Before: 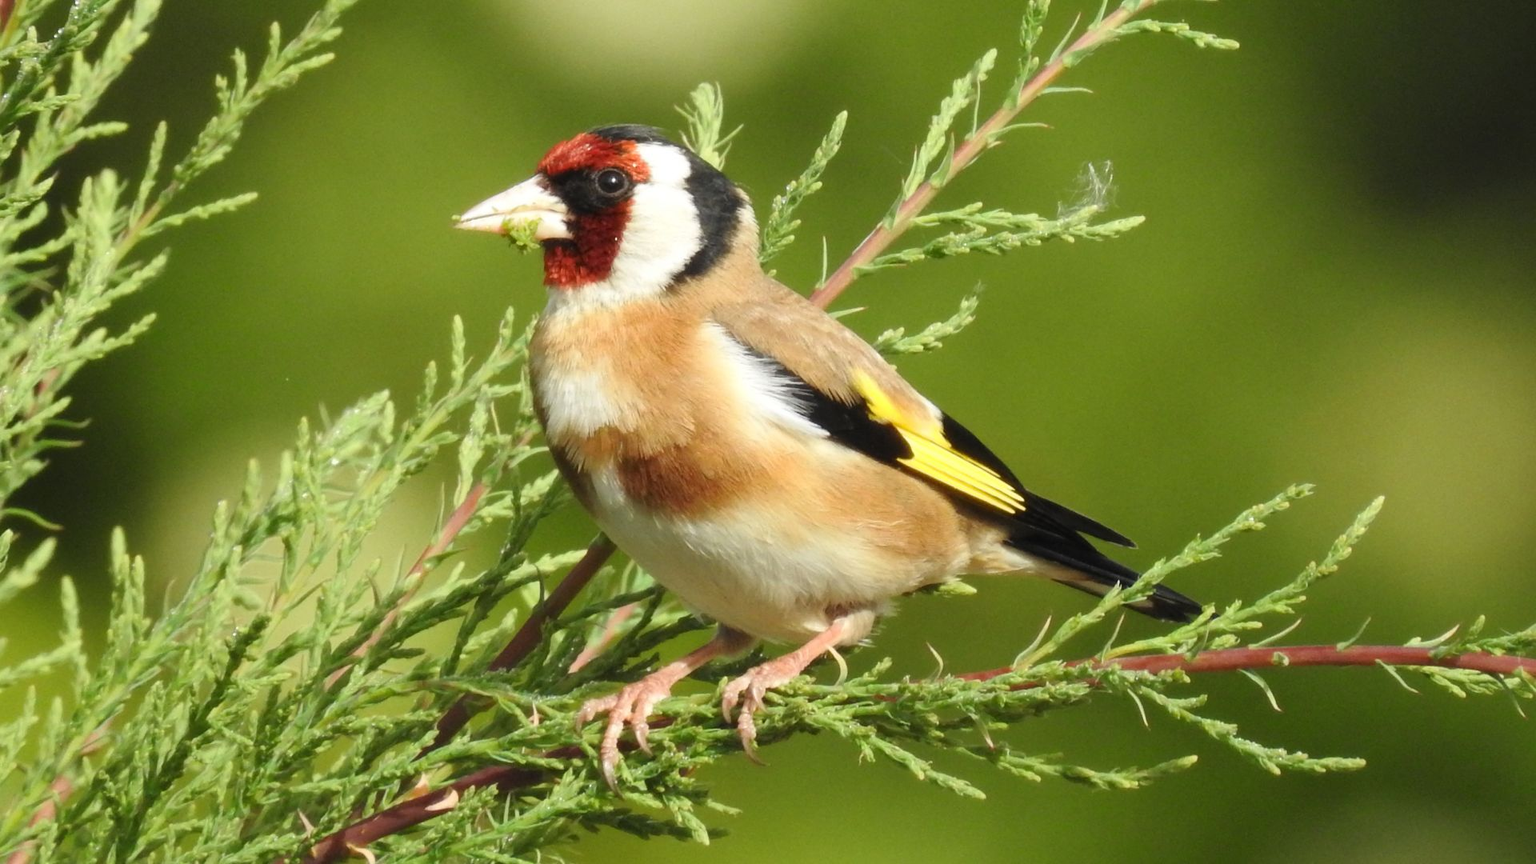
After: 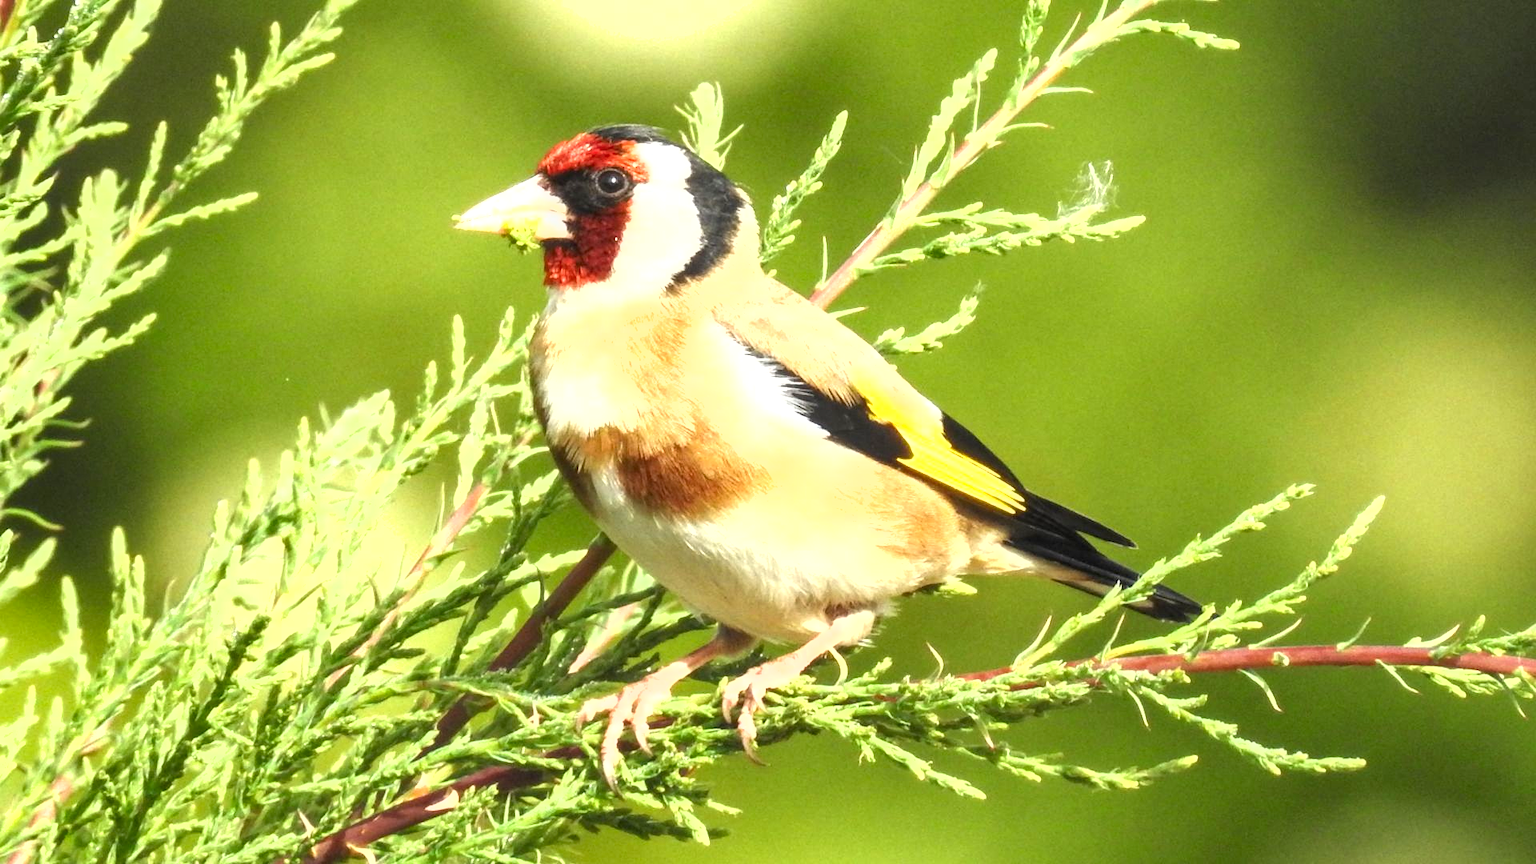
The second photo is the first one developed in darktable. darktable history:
shadows and highlights: radius 125.46, shadows 30.51, highlights -30.51, low approximation 0.01, soften with gaussian
exposure: black level correction 0.001, exposure 1.129 EV, compensate exposure bias true, compensate highlight preservation false
local contrast: on, module defaults
